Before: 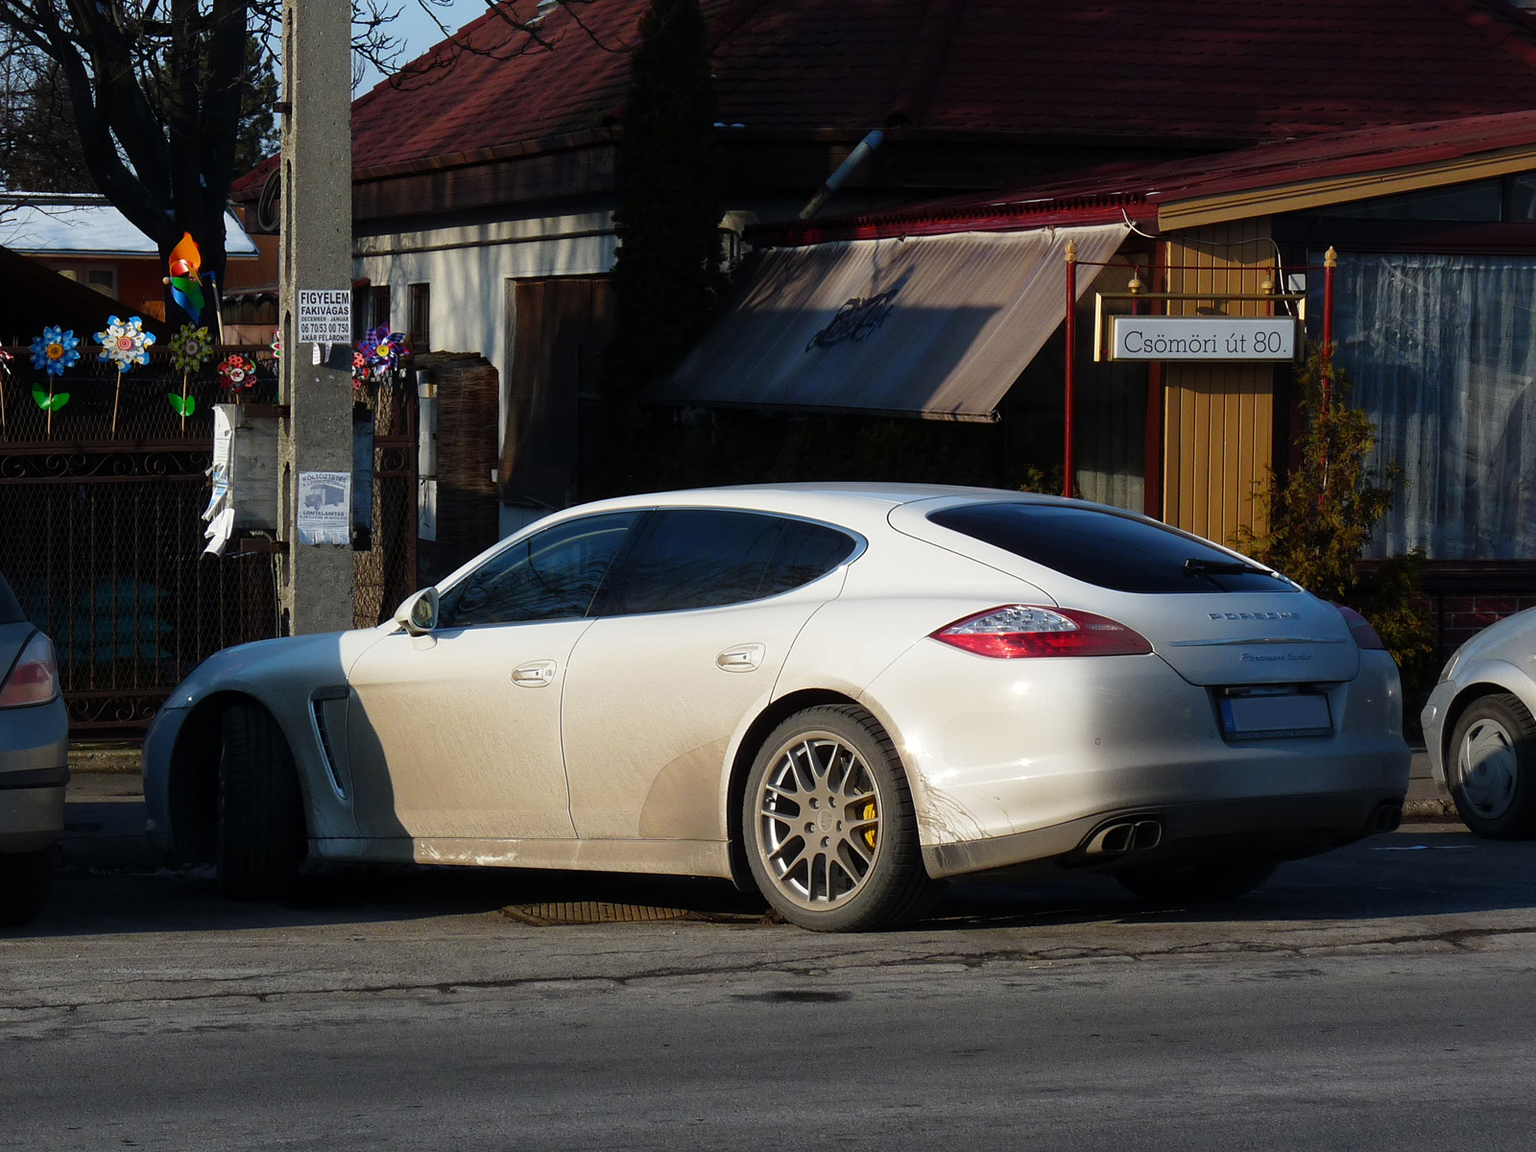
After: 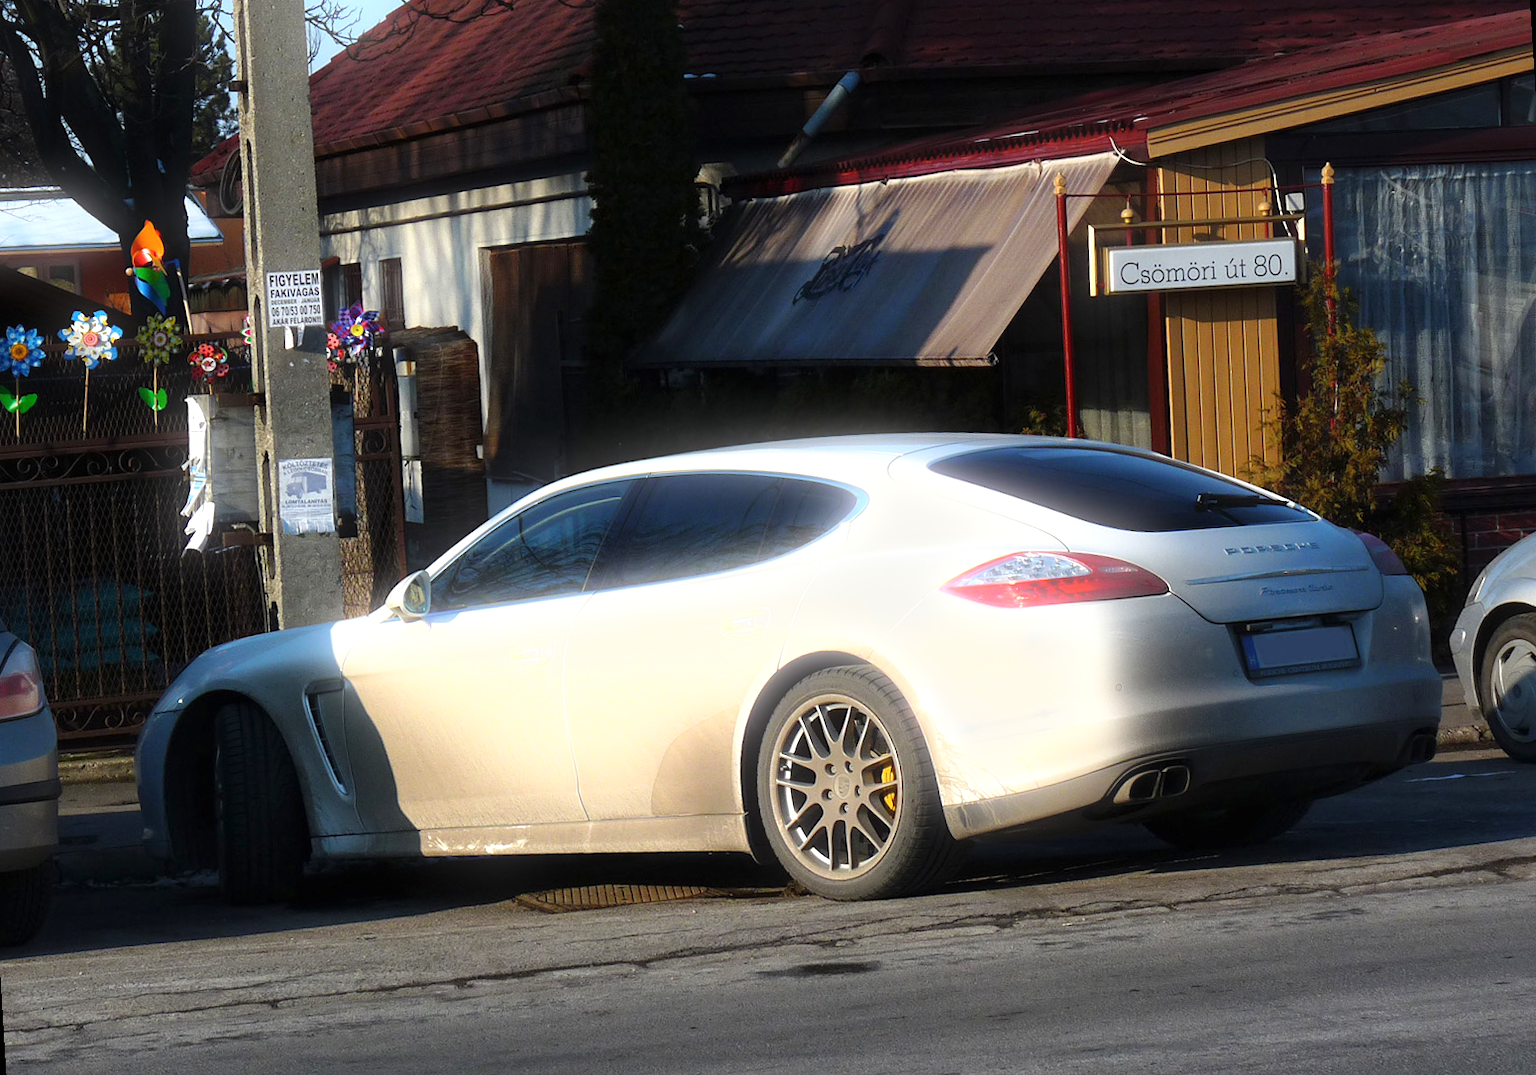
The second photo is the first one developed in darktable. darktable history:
exposure: black level correction 0, exposure 0.7 EV, compensate exposure bias true, compensate highlight preservation false
bloom: size 5%, threshold 95%, strength 15%
rotate and perspective: rotation -3.52°, crop left 0.036, crop right 0.964, crop top 0.081, crop bottom 0.919
